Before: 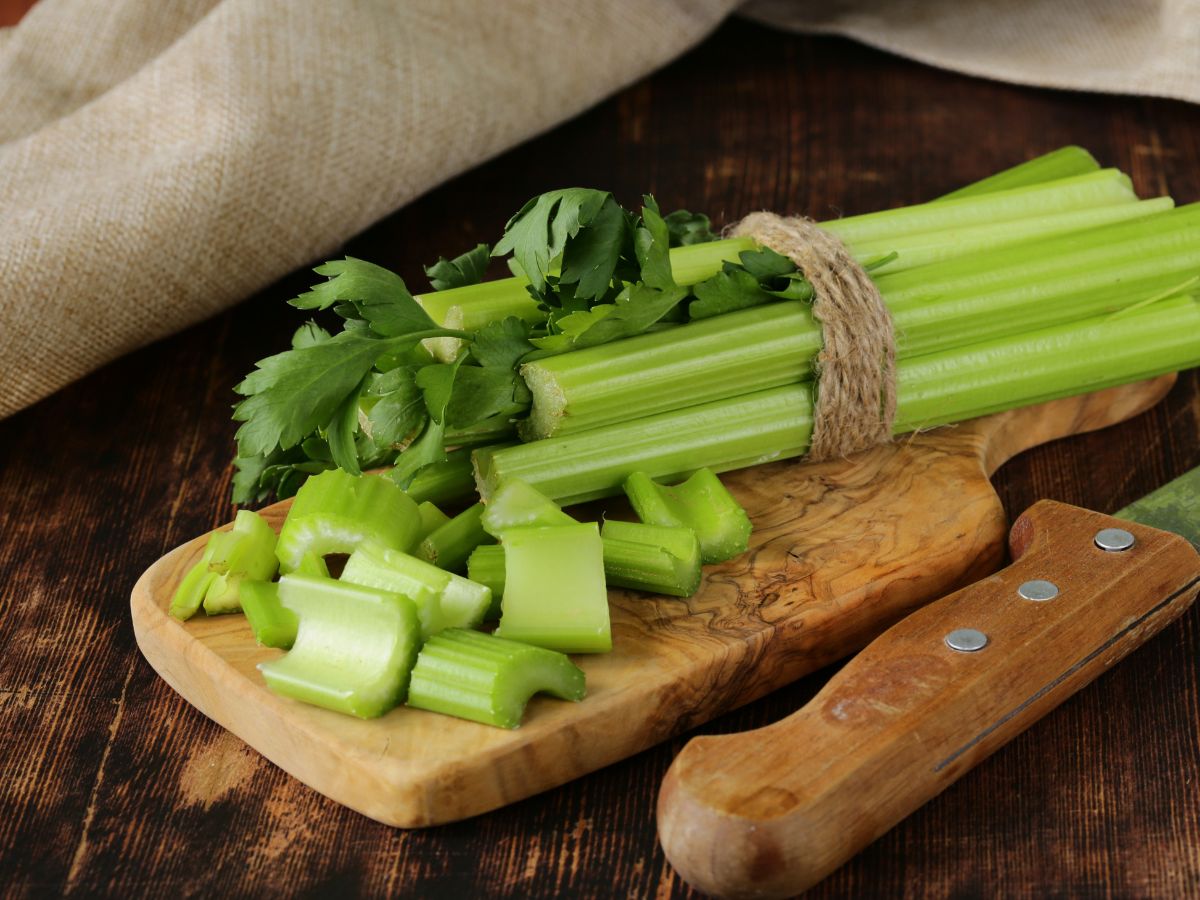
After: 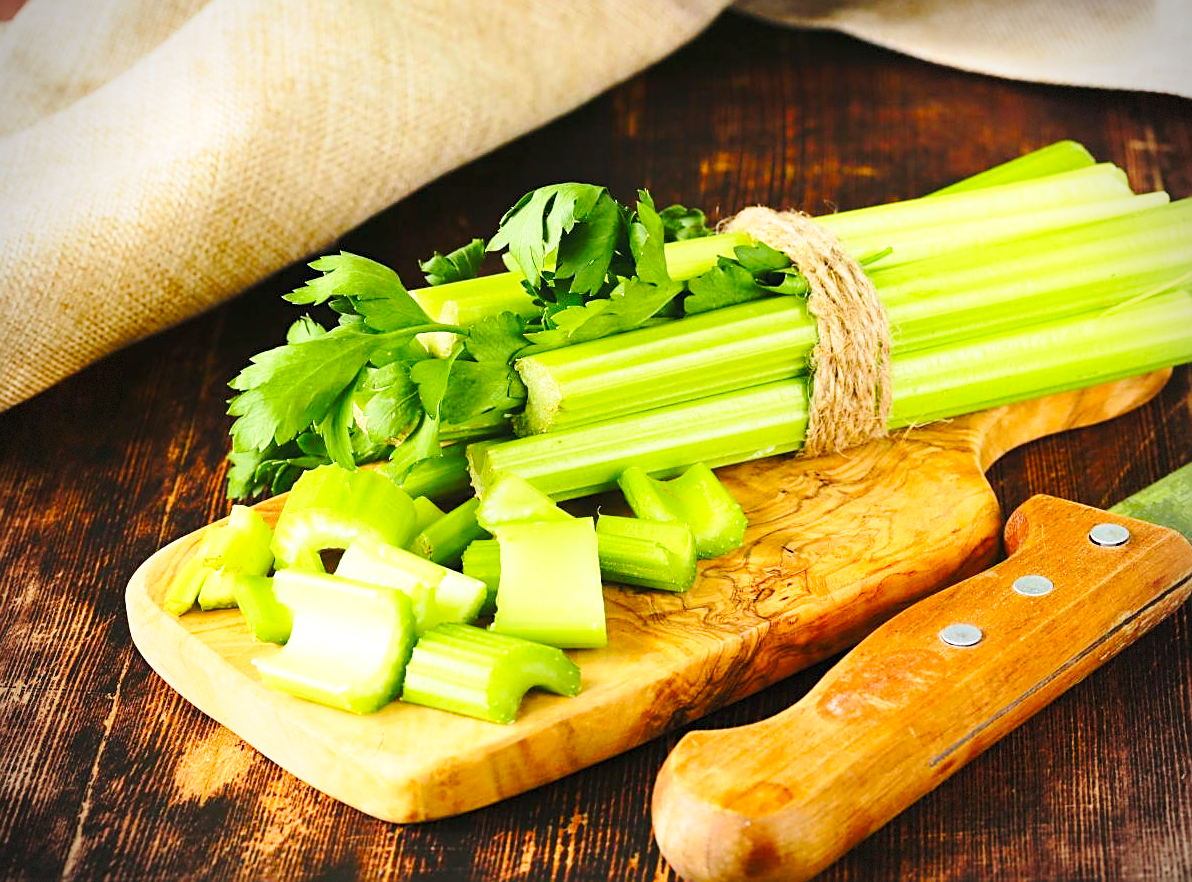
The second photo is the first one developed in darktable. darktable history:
exposure: black level correction 0, exposure 0.59 EV, compensate highlight preservation false
crop: left 0.479%, top 0.622%, right 0.16%, bottom 0.896%
sharpen: on, module defaults
velvia: strength 32.08%, mid-tones bias 0.202
base curve: curves: ch0 [(0, 0) (0.028, 0.03) (0.121, 0.232) (0.46, 0.748) (0.859, 0.968) (1, 1)], preserve colors none
contrast brightness saturation: brightness 0.131
vignetting: dithering 8-bit output
